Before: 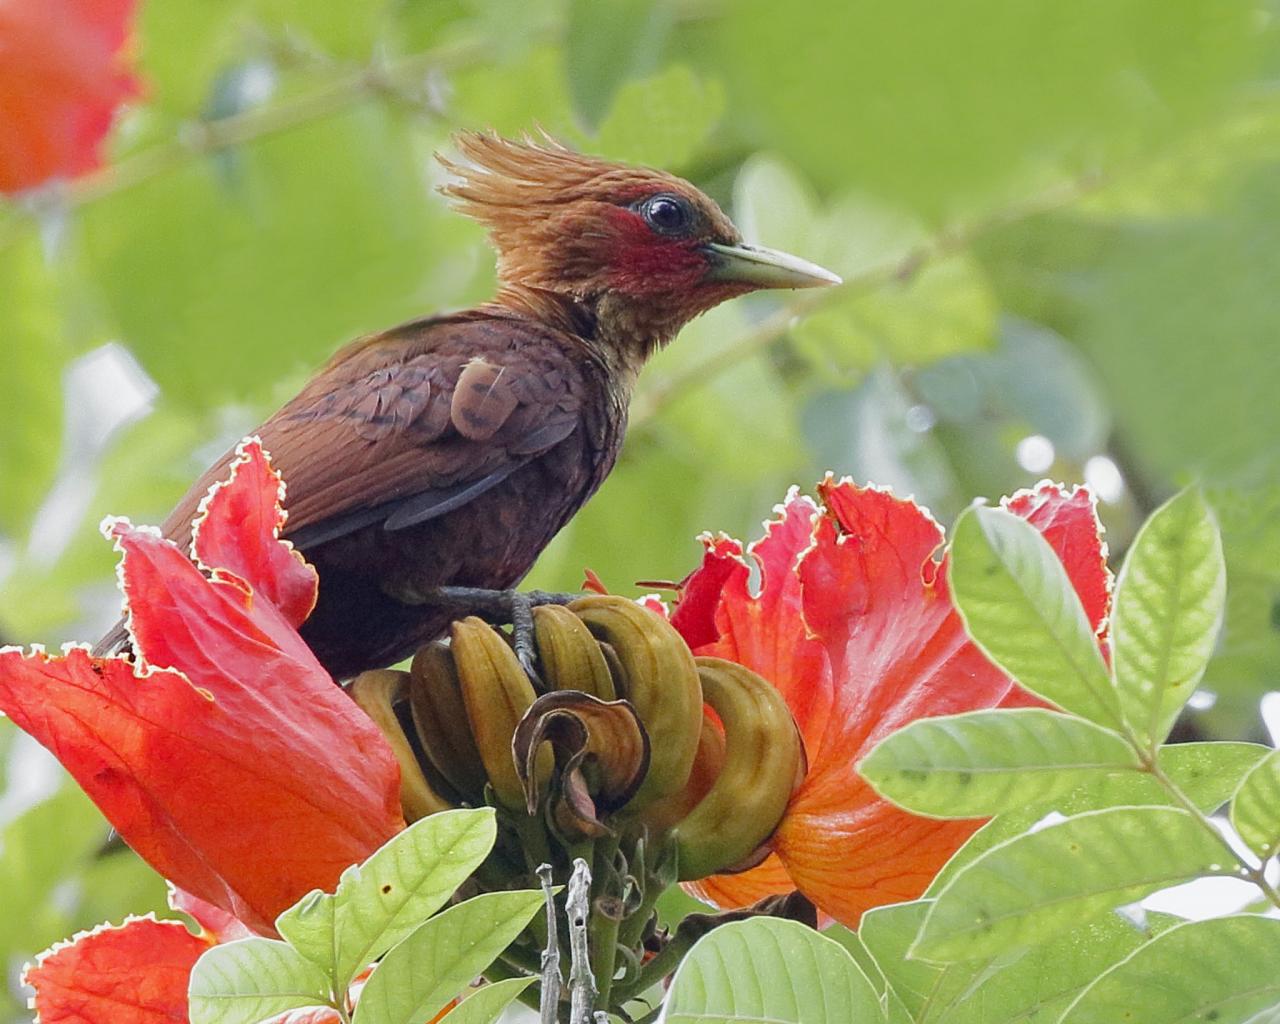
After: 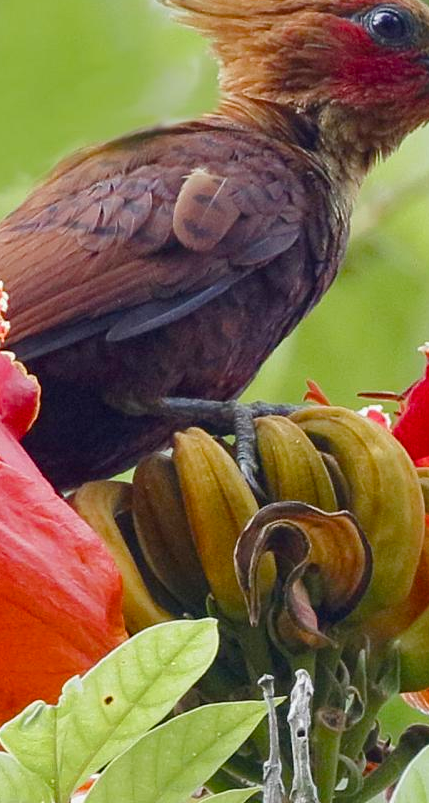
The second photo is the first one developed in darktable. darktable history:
color balance rgb: perceptual saturation grading › global saturation 20%, perceptual saturation grading › highlights -25%, perceptual saturation grading › shadows 25%
crop and rotate: left 21.77%, top 18.528%, right 44.676%, bottom 2.997%
shadows and highlights: shadows 12, white point adjustment 1.2, highlights -0.36, soften with gaussian
